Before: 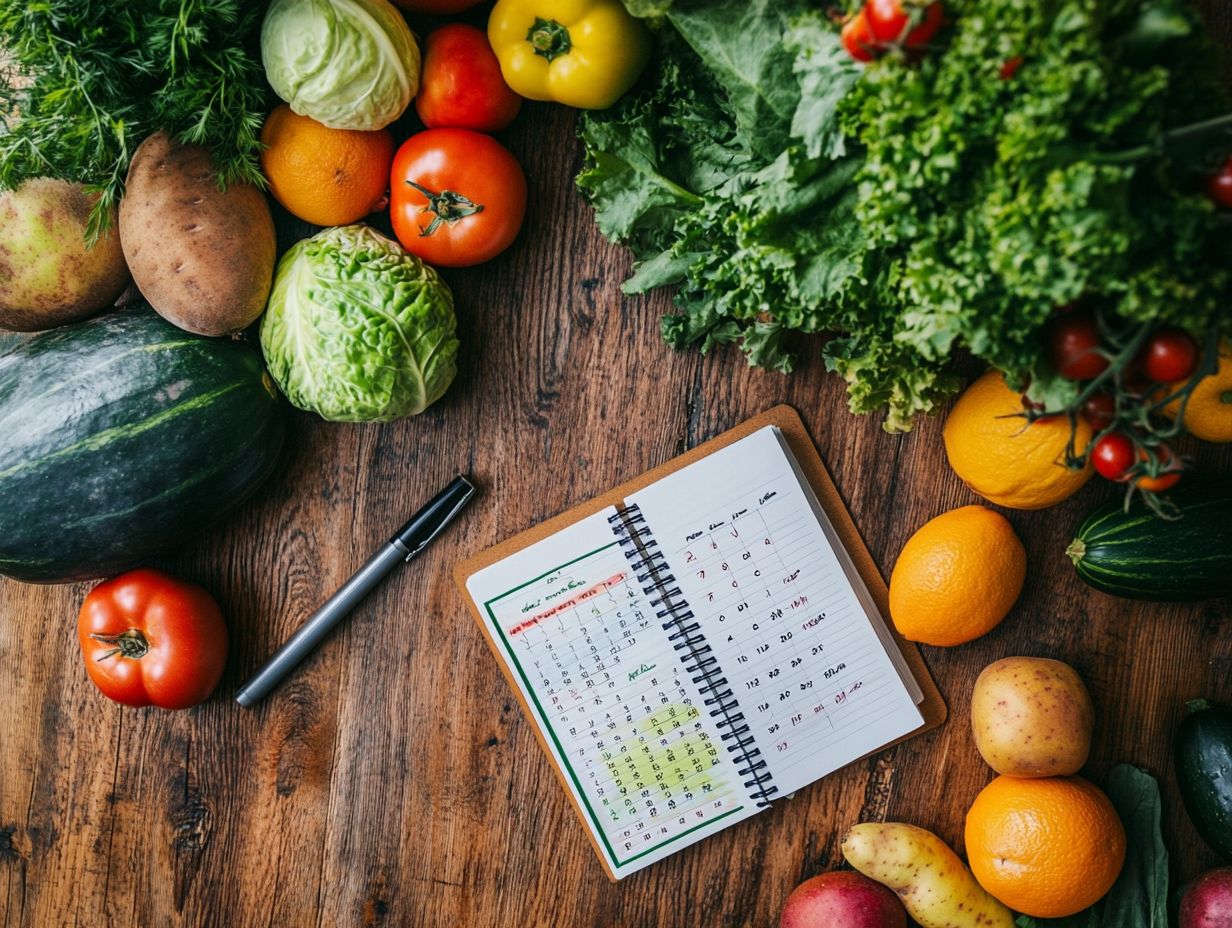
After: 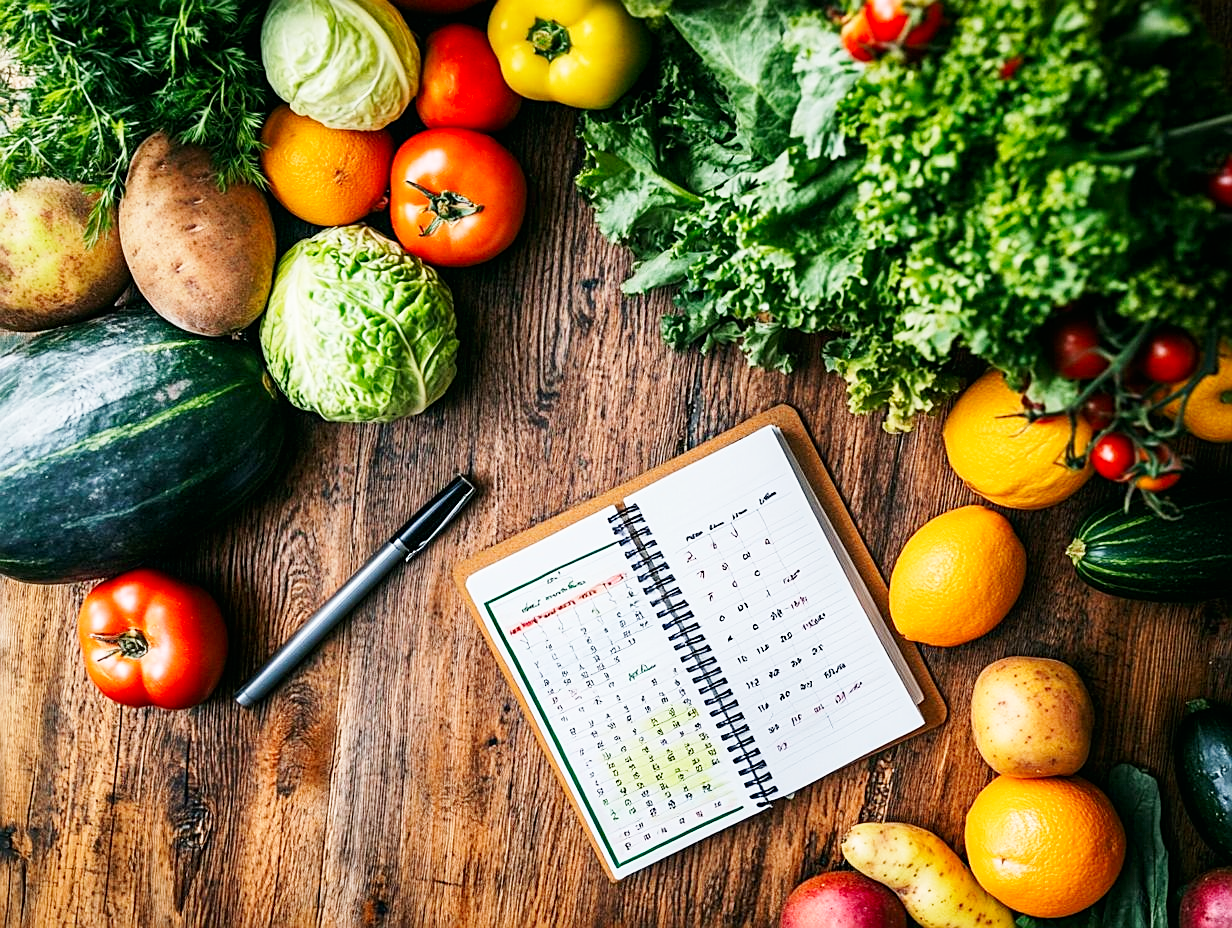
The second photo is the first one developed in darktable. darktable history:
base curve: curves: ch0 [(0, 0) (0.005, 0.002) (0.15, 0.3) (0.4, 0.7) (0.75, 0.95) (1, 1)], preserve colors none
sharpen: on, module defaults
